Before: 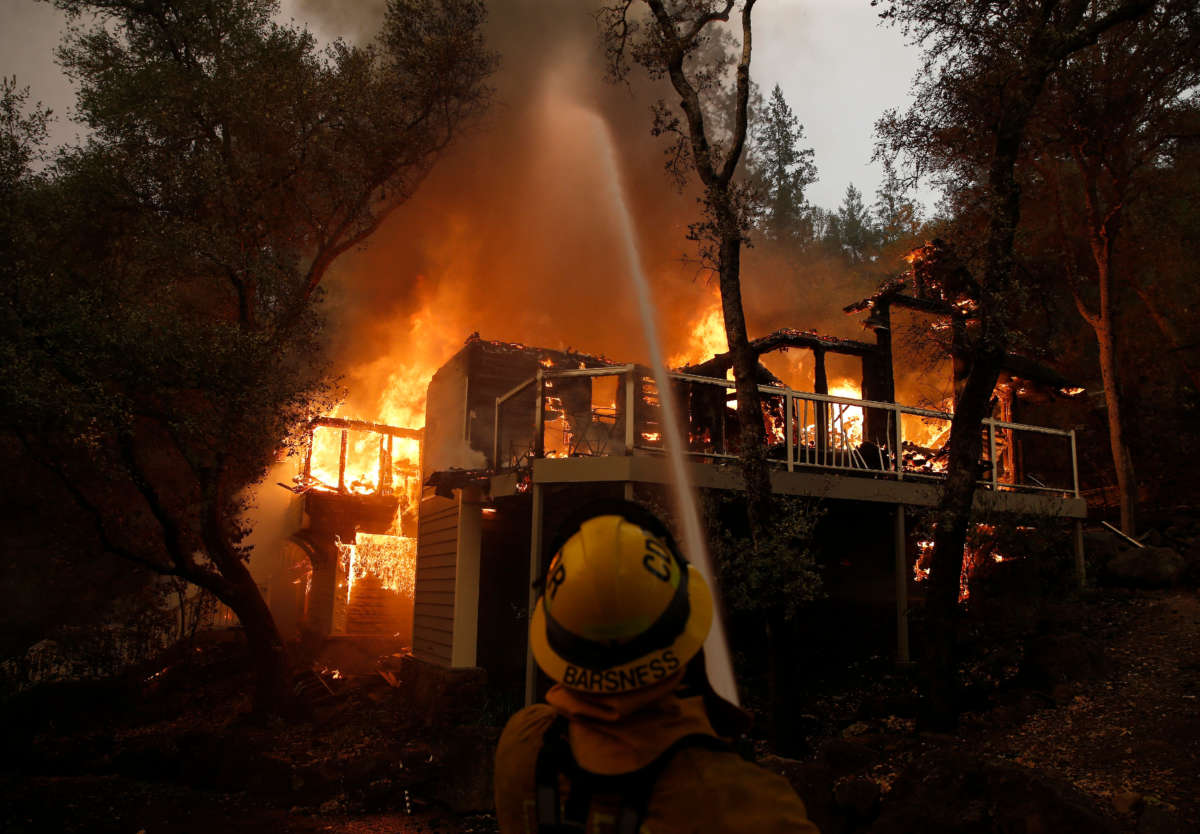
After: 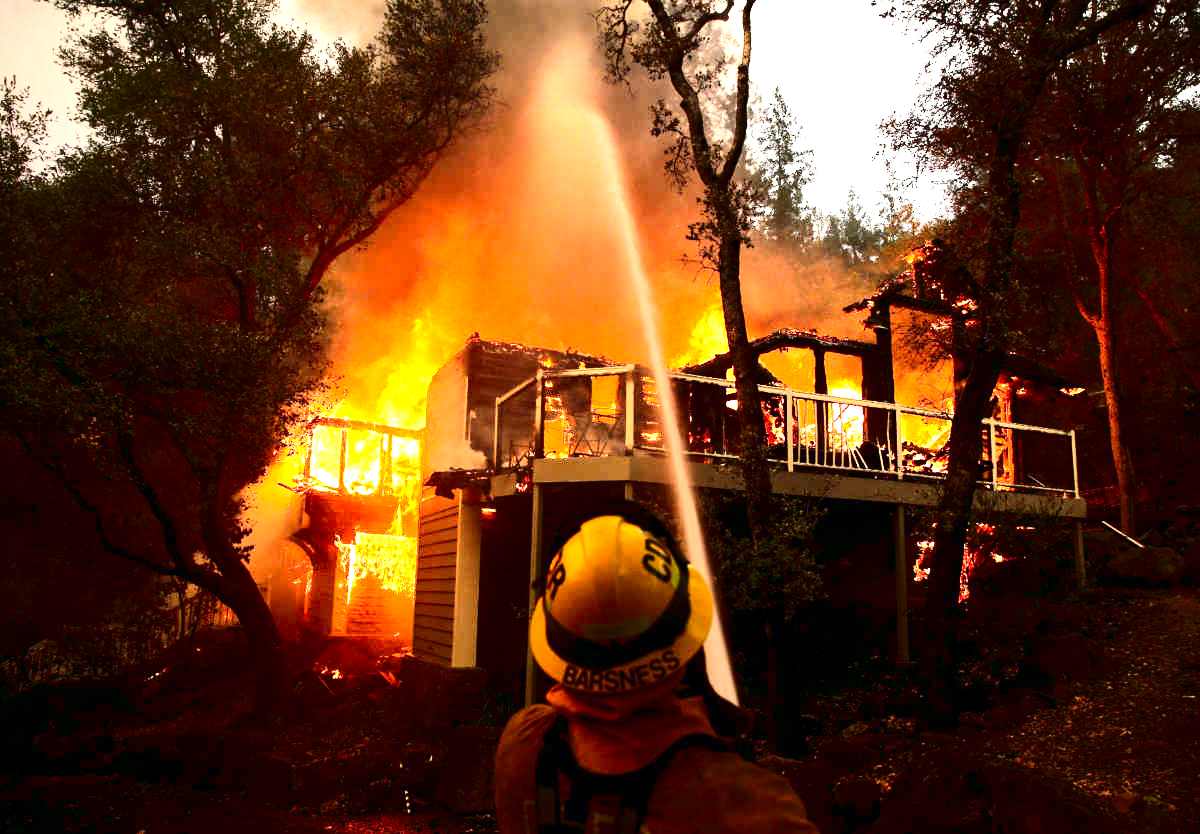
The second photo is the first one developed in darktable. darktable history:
exposure: exposure 2.186 EV, compensate highlight preservation false
contrast brightness saturation: contrast 0.323, brightness -0.072, saturation 0.17
